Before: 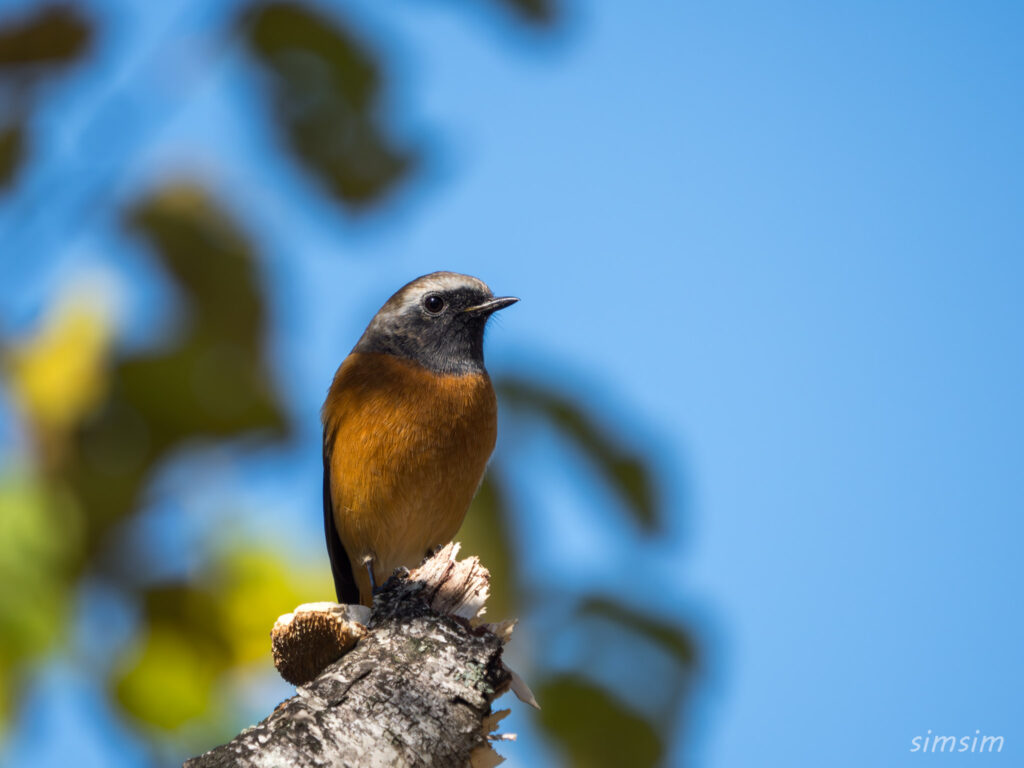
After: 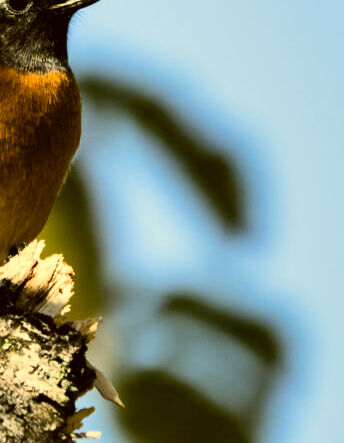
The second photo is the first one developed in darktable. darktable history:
contrast brightness saturation: contrast 0.2, brightness 0.165, saturation 0.225
filmic rgb: middle gray luminance 10.24%, black relative exposure -8.61 EV, white relative exposure 3.28 EV, target black luminance 0%, hardness 5.2, latitude 44.58%, contrast 1.306, highlights saturation mix 4.23%, shadows ↔ highlights balance 24.63%
crop: left 40.663%, top 39.335%, right 25.73%, bottom 2.875%
shadows and highlights: low approximation 0.01, soften with gaussian
tone equalizer: -8 EV -0.45 EV, -7 EV -0.385 EV, -6 EV -0.359 EV, -5 EV -0.24 EV, -3 EV 0.223 EV, -2 EV 0.314 EV, -1 EV 0.415 EV, +0 EV 0.396 EV, edges refinement/feathering 500, mask exposure compensation -1.57 EV, preserve details no
color correction: highlights a* 0.123, highlights b* 29.78, shadows a* -0.246, shadows b* 21.68
exposure: compensate highlight preservation false
